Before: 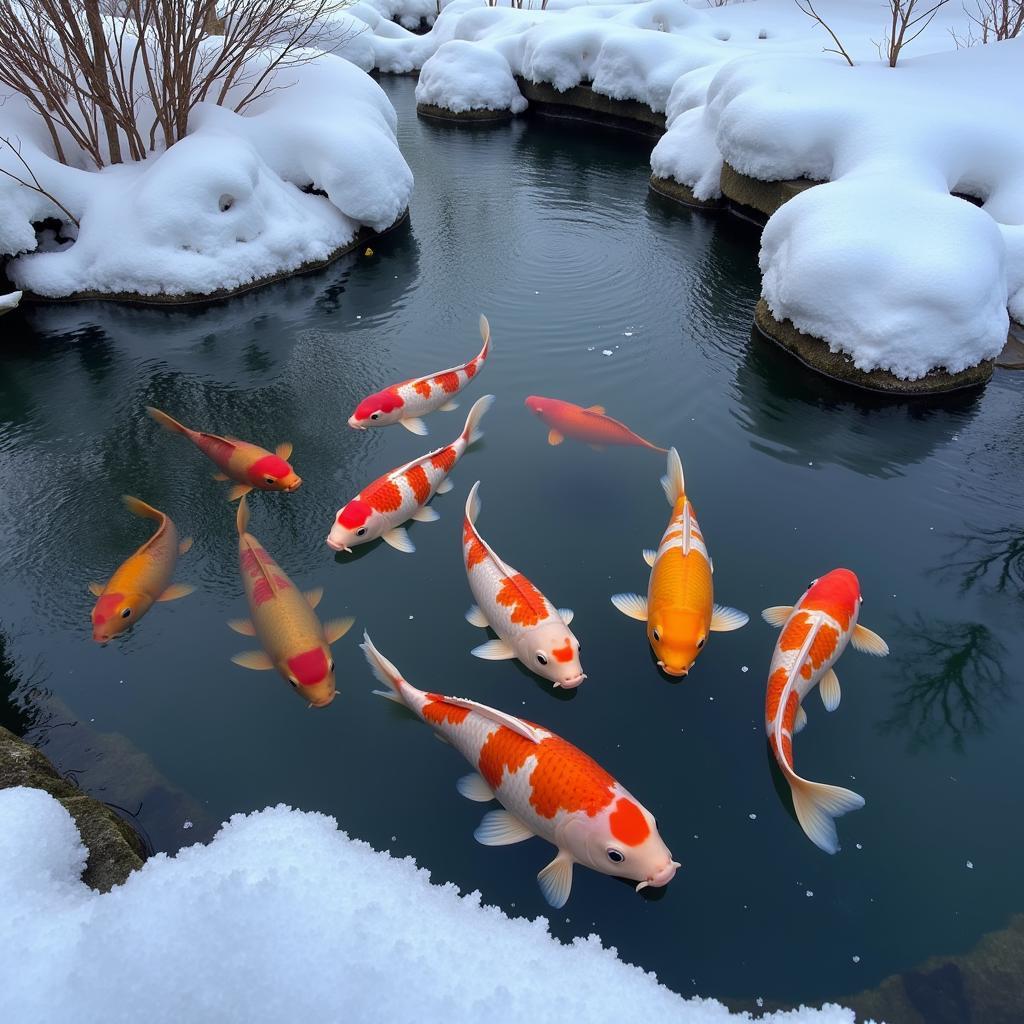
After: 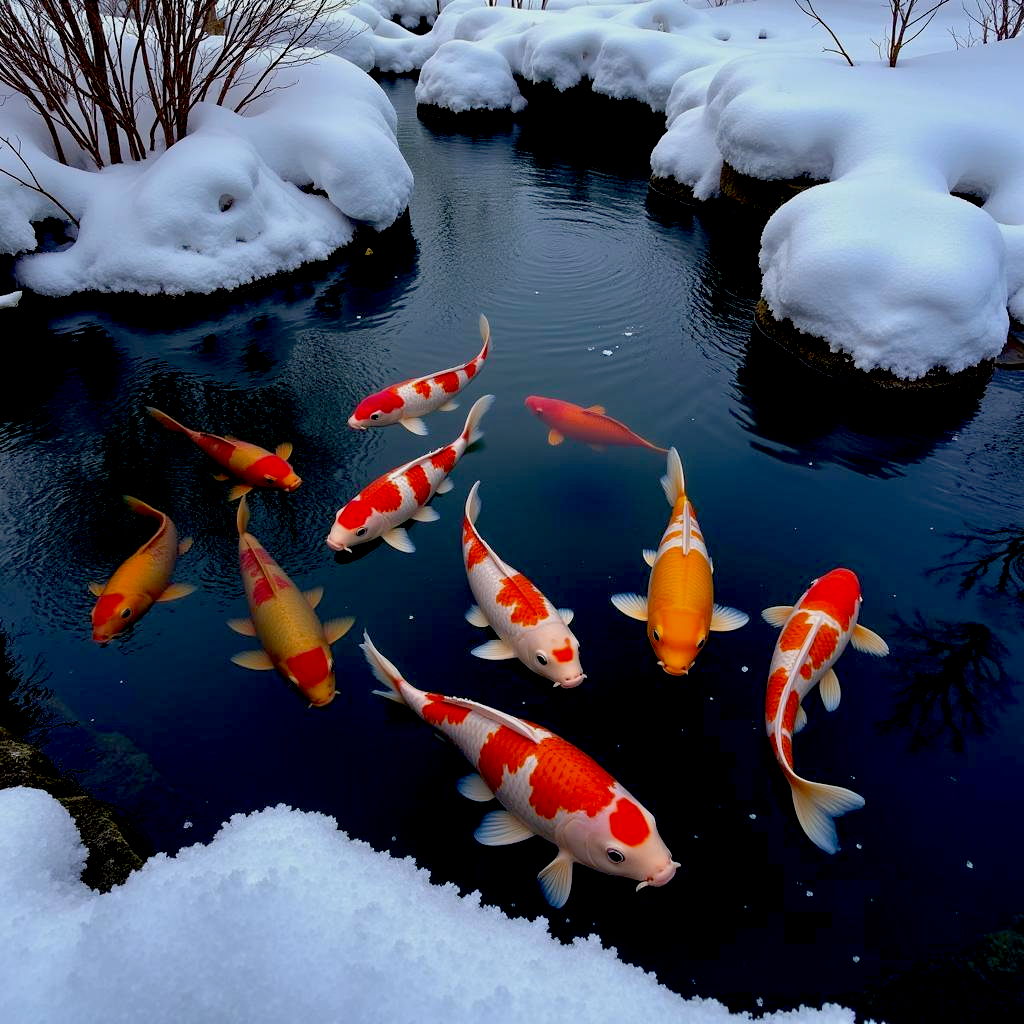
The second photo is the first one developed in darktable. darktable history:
haze removal: compatibility mode true, adaptive false
exposure: black level correction 0.045, exposure -0.234 EV, compensate highlight preservation false
